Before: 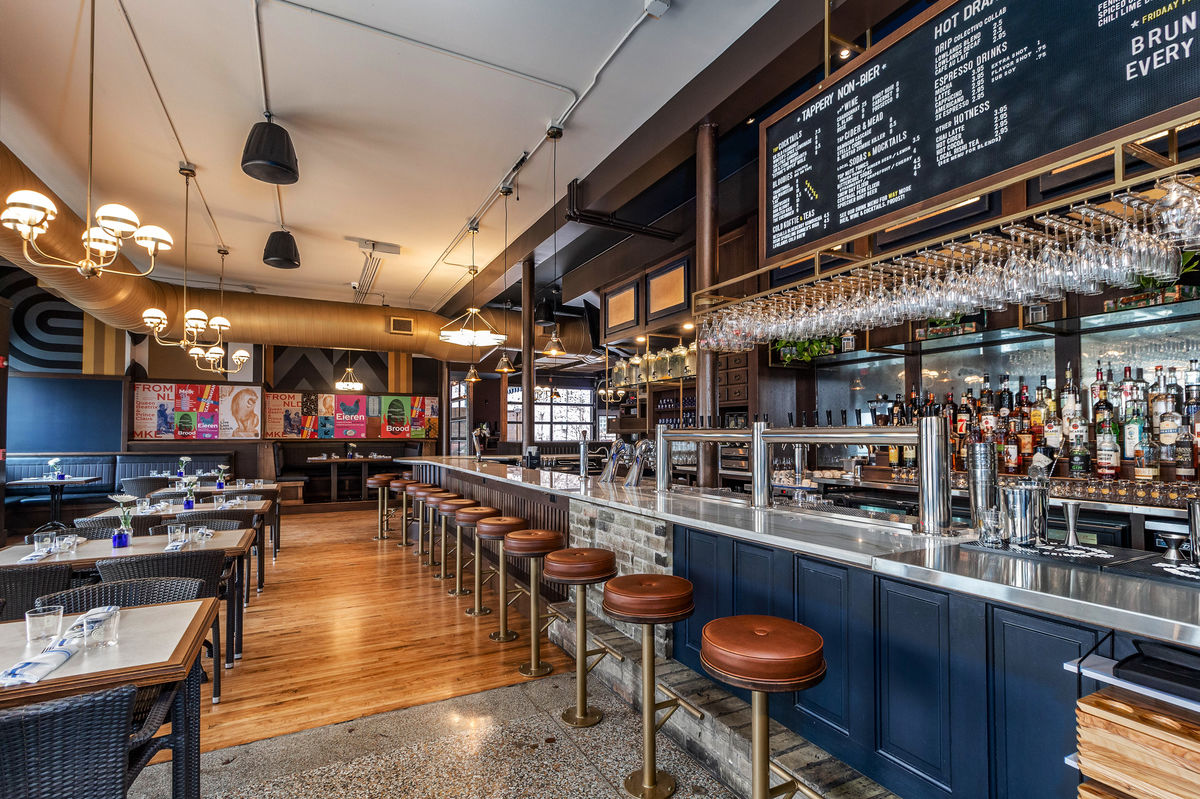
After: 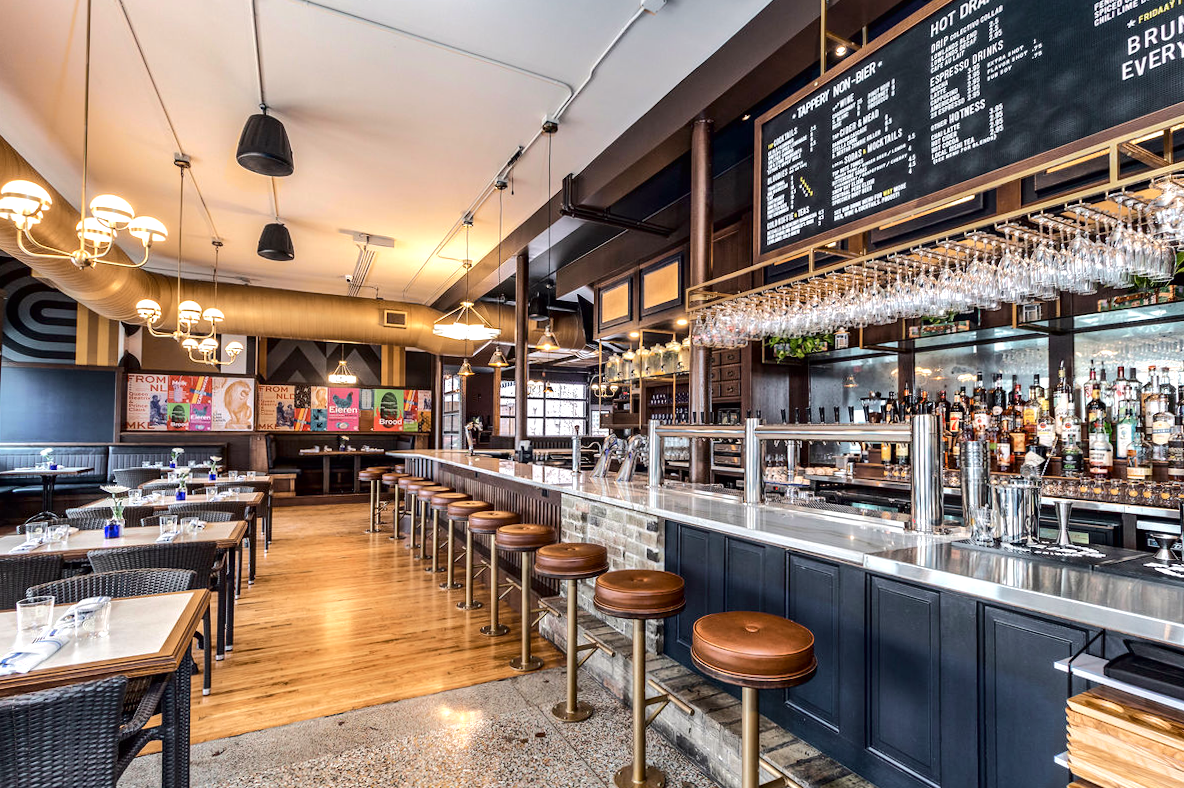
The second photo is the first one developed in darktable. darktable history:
crop and rotate: angle -0.5°
exposure: black level correction 0, exposure 0.7 EV, compensate highlight preservation false
tone curve: curves: ch0 [(0, 0) (0.052, 0.018) (0.236, 0.207) (0.41, 0.417) (0.485, 0.518) (0.54, 0.584) (0.625, 0.666) (0.845, 0.828) (0.994, 0.964)]; ch1 [(0, 0) (0.136, 0.146) (0.317, 0.34) (0.382, 0.408) (0.434, 0.441) (0.472, 0.479) (0.498, 0.501) (0.557, 0.558) (0.616, 0.59) (0.739, 0.7) (1, 1)]; ch2 [(0, 0) (0.352, 0.403) (0.447, 0.466) (0.482, 0.482) (0.528, 0.526) (0.586, 0.577) (0.618, 0.621) (0.785, 0.747) (1, 1)], color space Lab, independent channels, preserve colors none
